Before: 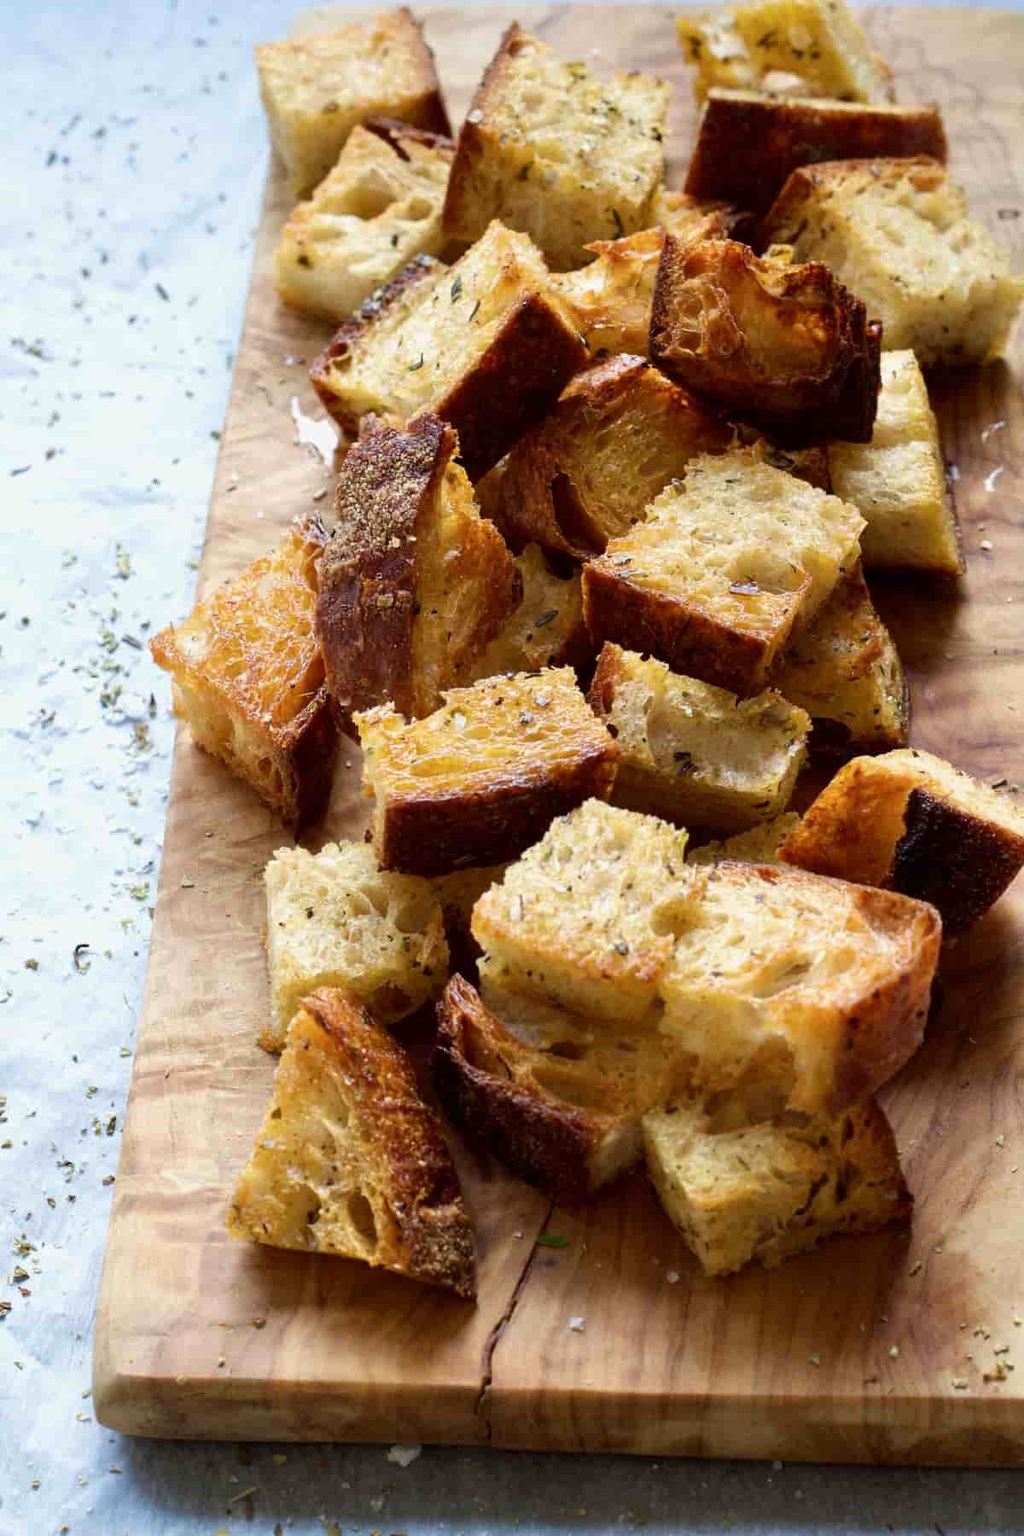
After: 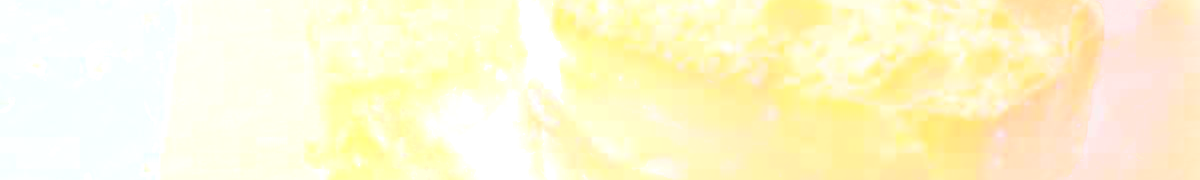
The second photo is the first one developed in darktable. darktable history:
crop and rotate: top 59.084%, bottom 30.916%
bloom: size 85%, threshold 5%, strength 85%
